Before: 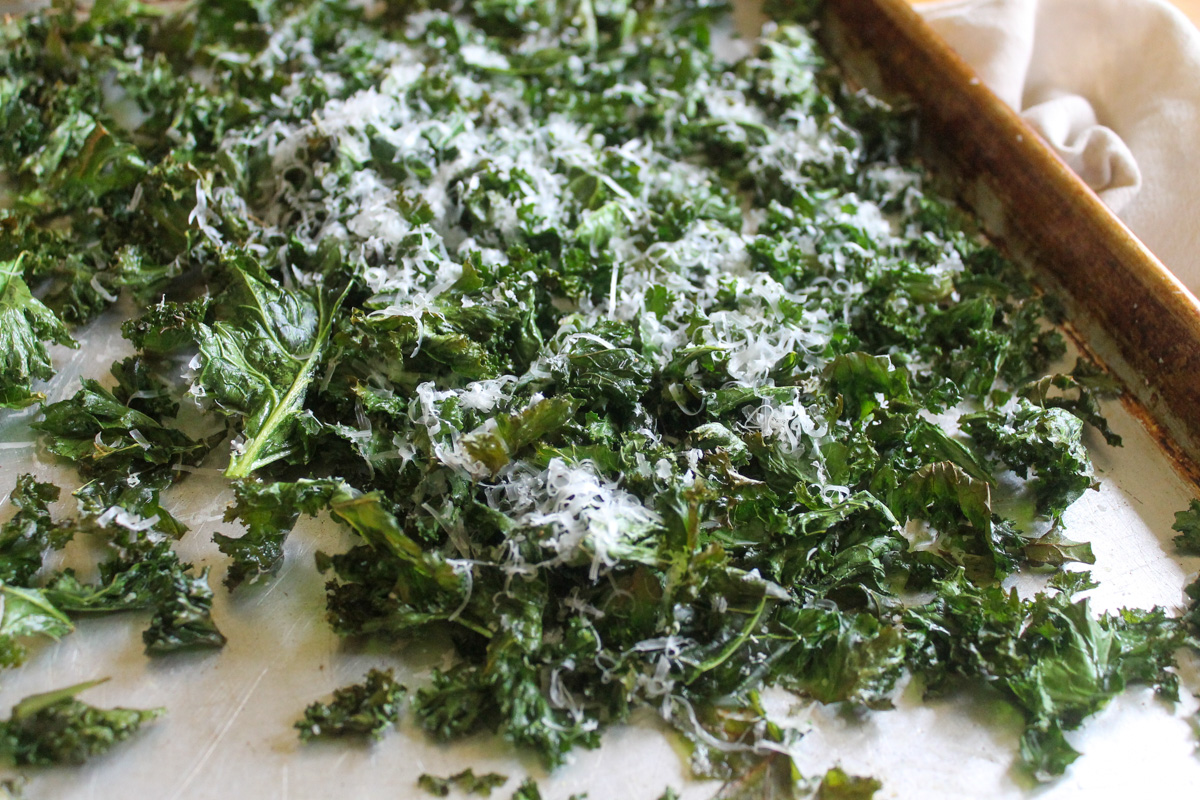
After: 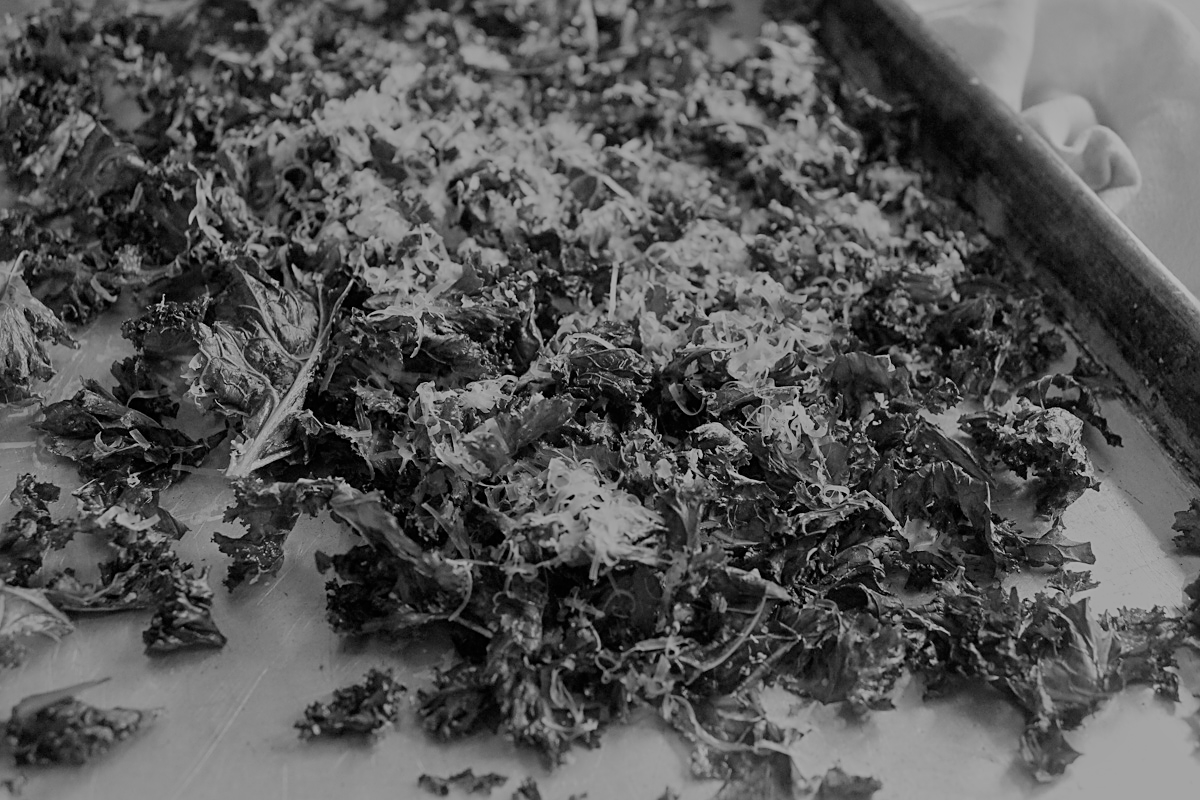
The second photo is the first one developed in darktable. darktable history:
filmic rgb: hardness 4.17
color balance rgb: perceptual saturation grading › global saturation 24.74%, perceptual saturation grading › highlights -51.22%, perceptual saturation grading › mid-tones 19.16%, perceptual saturation grading › shadows 60.98%, global vibrance 50%
sharpen: on, module defaults
monochrome: a 79.32, b 81.83, size 1.1
